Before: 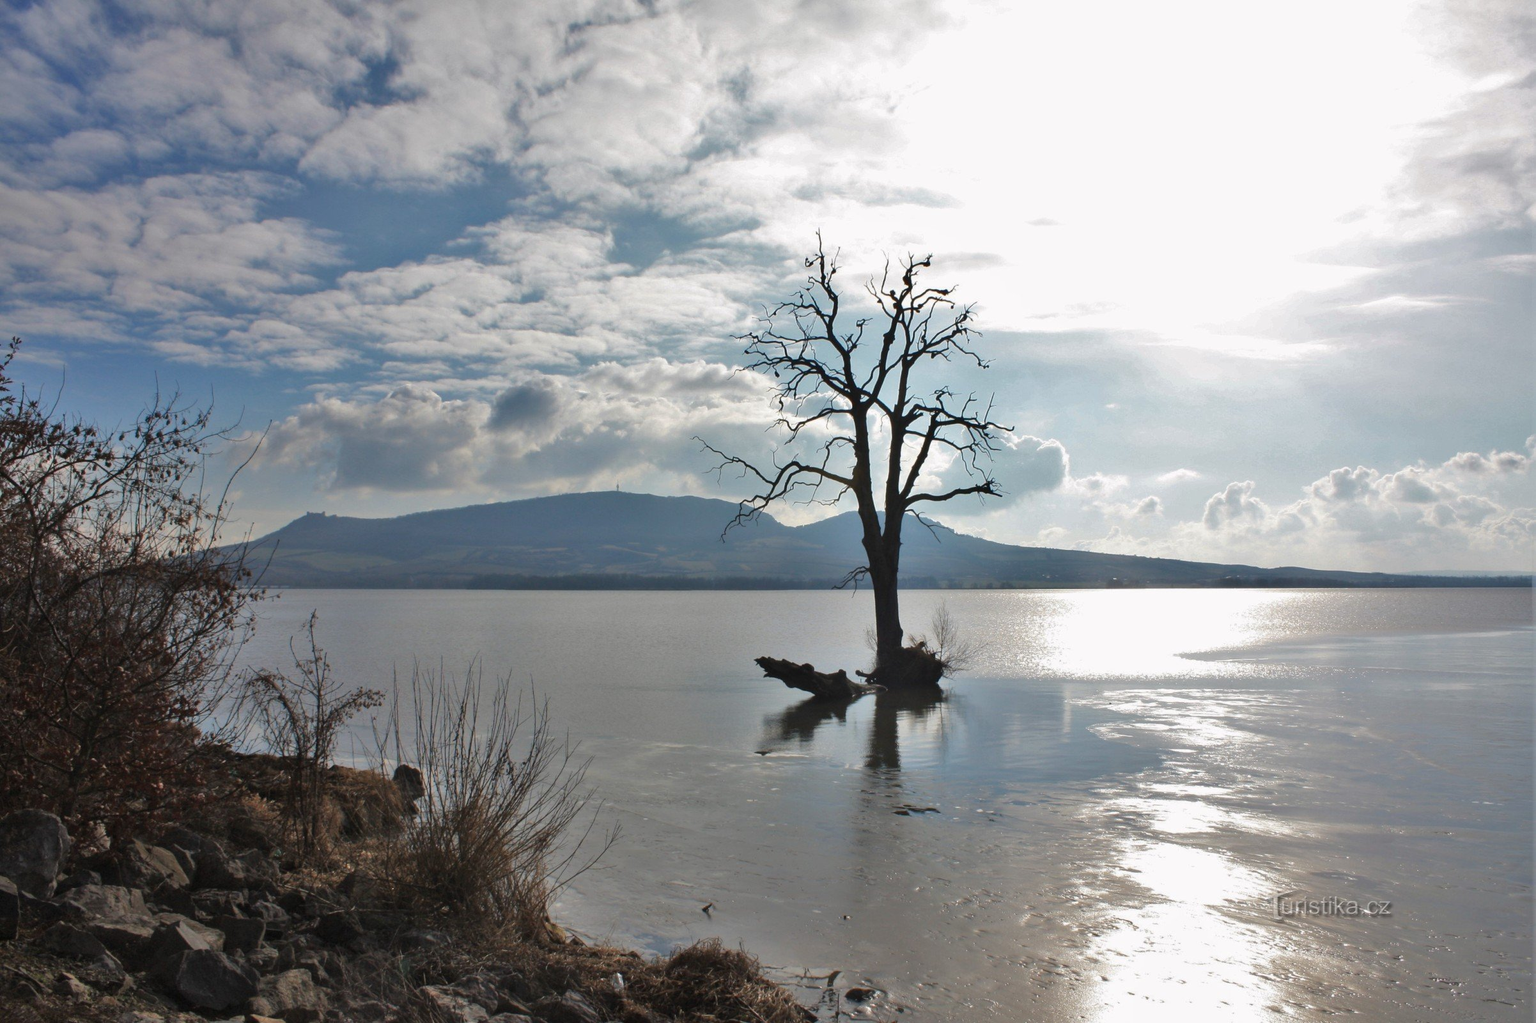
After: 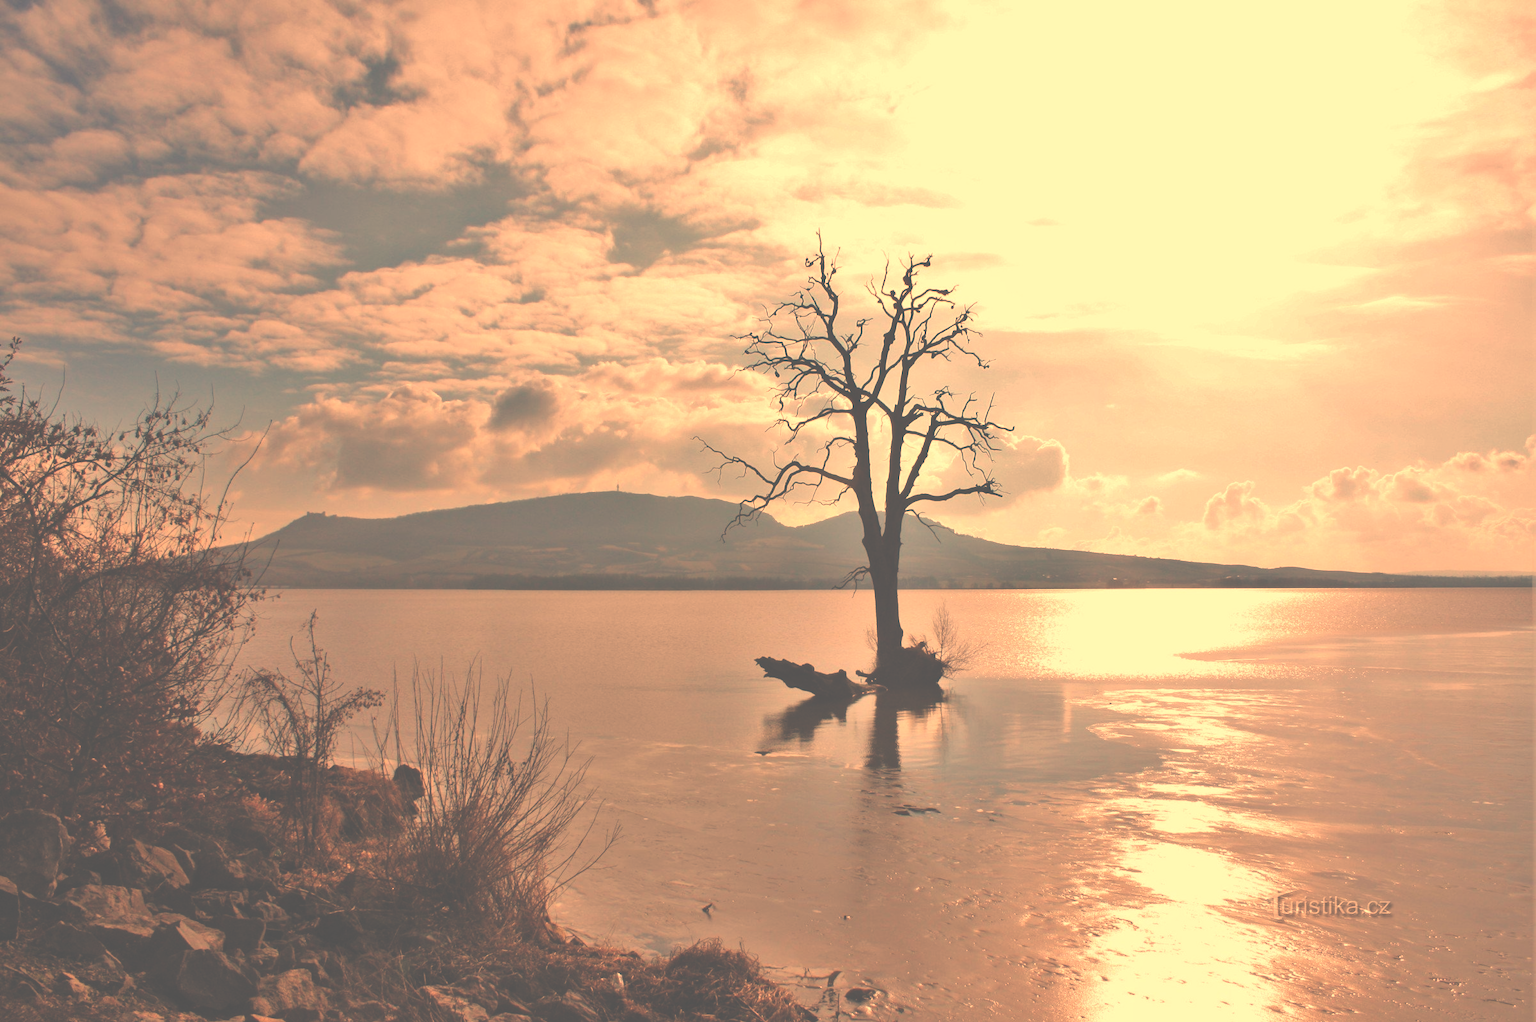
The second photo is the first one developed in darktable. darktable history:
exposure: black level correction -0.087, compensate highlight preservation false
white balance: red 1.467, blue 0.684
